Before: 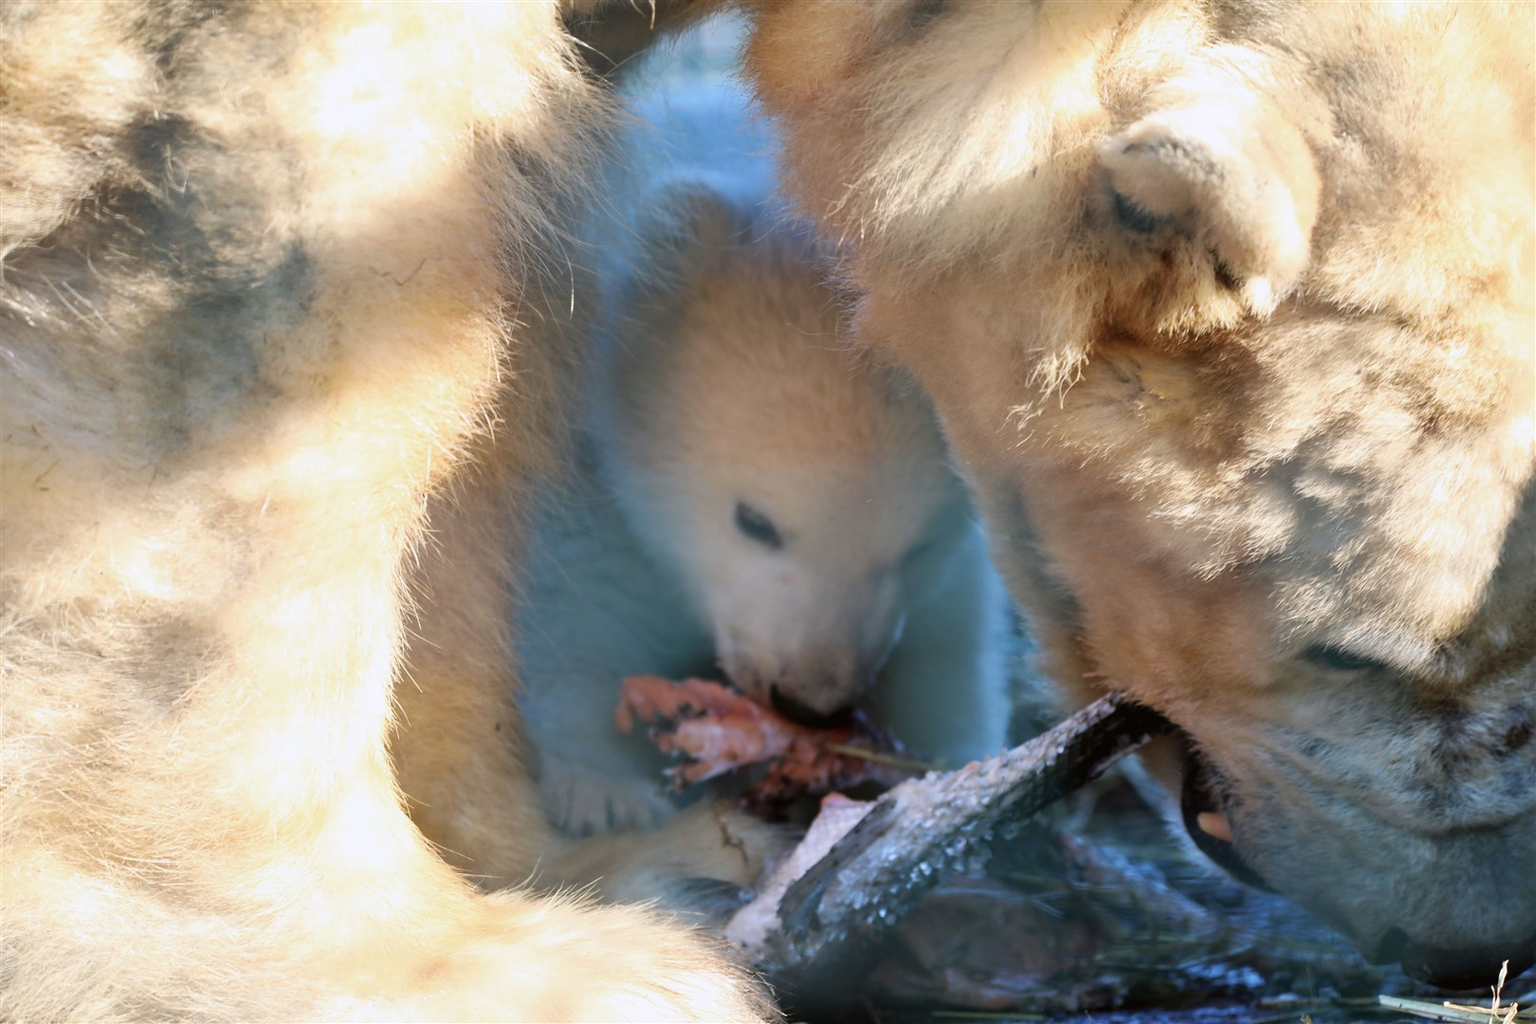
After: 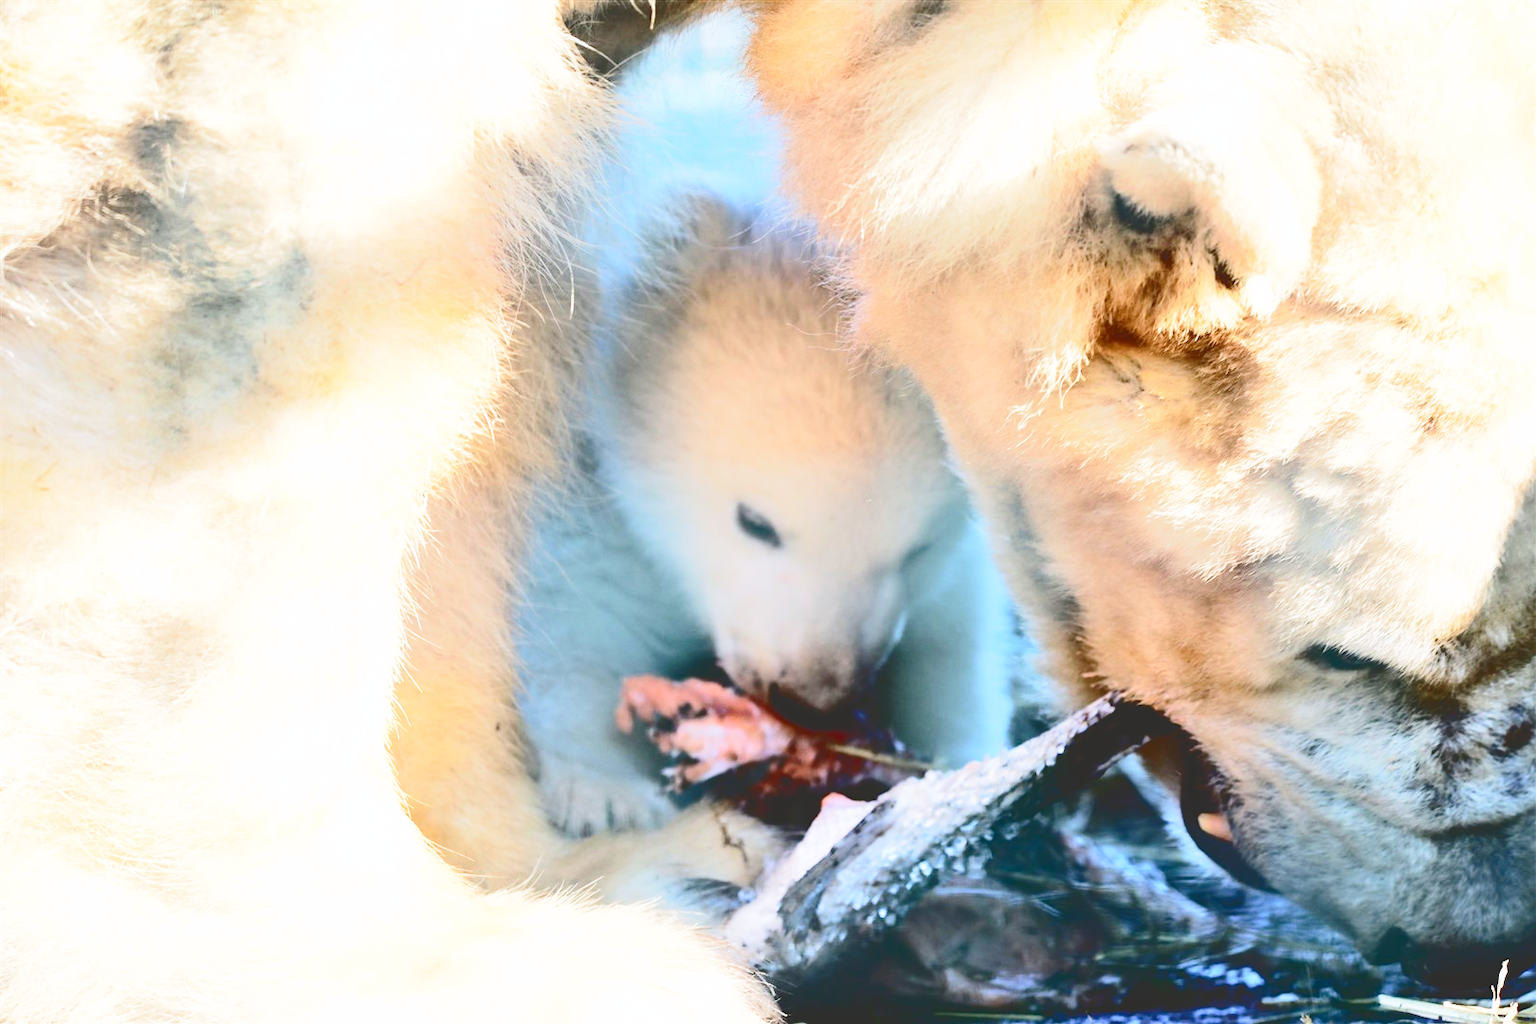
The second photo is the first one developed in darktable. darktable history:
tone curve: curves: ch0 [(0, 0) (0.003, 0.184) (0.011, 0.184) (0.025, 0.189) (0.044, 0.192) (0.069, 0.194) (0.1, 0.2) (0.136, 0.202) (0.177, 0.206) (0.224, 0.214) (0.277, 0.243) (0.335, 0.297) (0.399, 0.39) (0.468, 0.508) (0.543, 0.653) (0.623, 0.754) (0.709, 0.834) (0.801, 0.887) (0.898, 0.925) (1, 1)], color space Lab, independent channels
base curve: curves: ch0 [(0, 0) (0.012, 0.01) (0.073, 0.168) (0.31, 0.711) (0.645, 0.957) (1, 1)], preserve colors none
